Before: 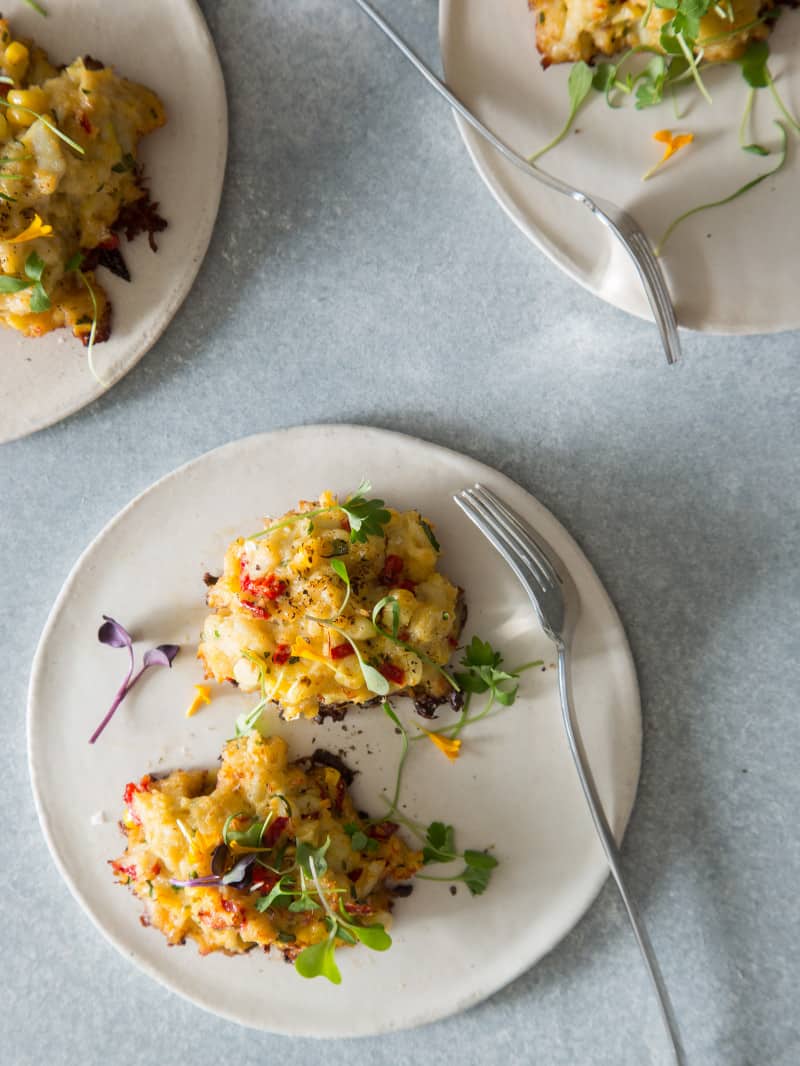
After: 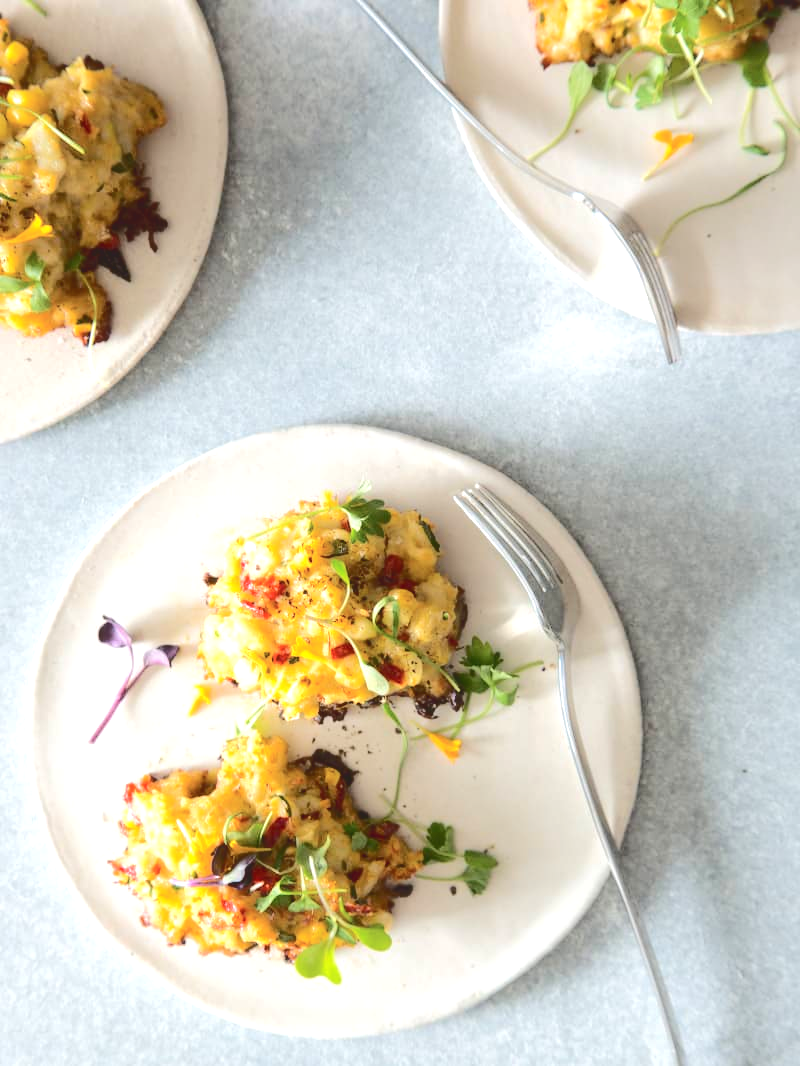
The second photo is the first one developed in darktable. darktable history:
exposure: black level correction 0, exposure 0.703 EV, compensate highlight preservation false
tone curve: curves: ch0 [(0, 0) (0.003, 0.096) (0.011, 0.097) (0.025, 0.096) (0.044, 0.099) (0.069, 0.109) (0.1, 0.129) (0.136, 0.149) (0.177, 0.176) (0.224, 0.22) (0.277, 0.288) (0.335, 0.385) (0.399, 0.49) (0.468, 0.581) (0.543, 0.661) (0.623, 0.729) (0.709, 0.79) (0.801, 0.849) (0.898, 0.912) (1, 1)], color space Lab, independent channels, preserve colors none
shadows and highlights: shadows 43.31, highlights 6.77
